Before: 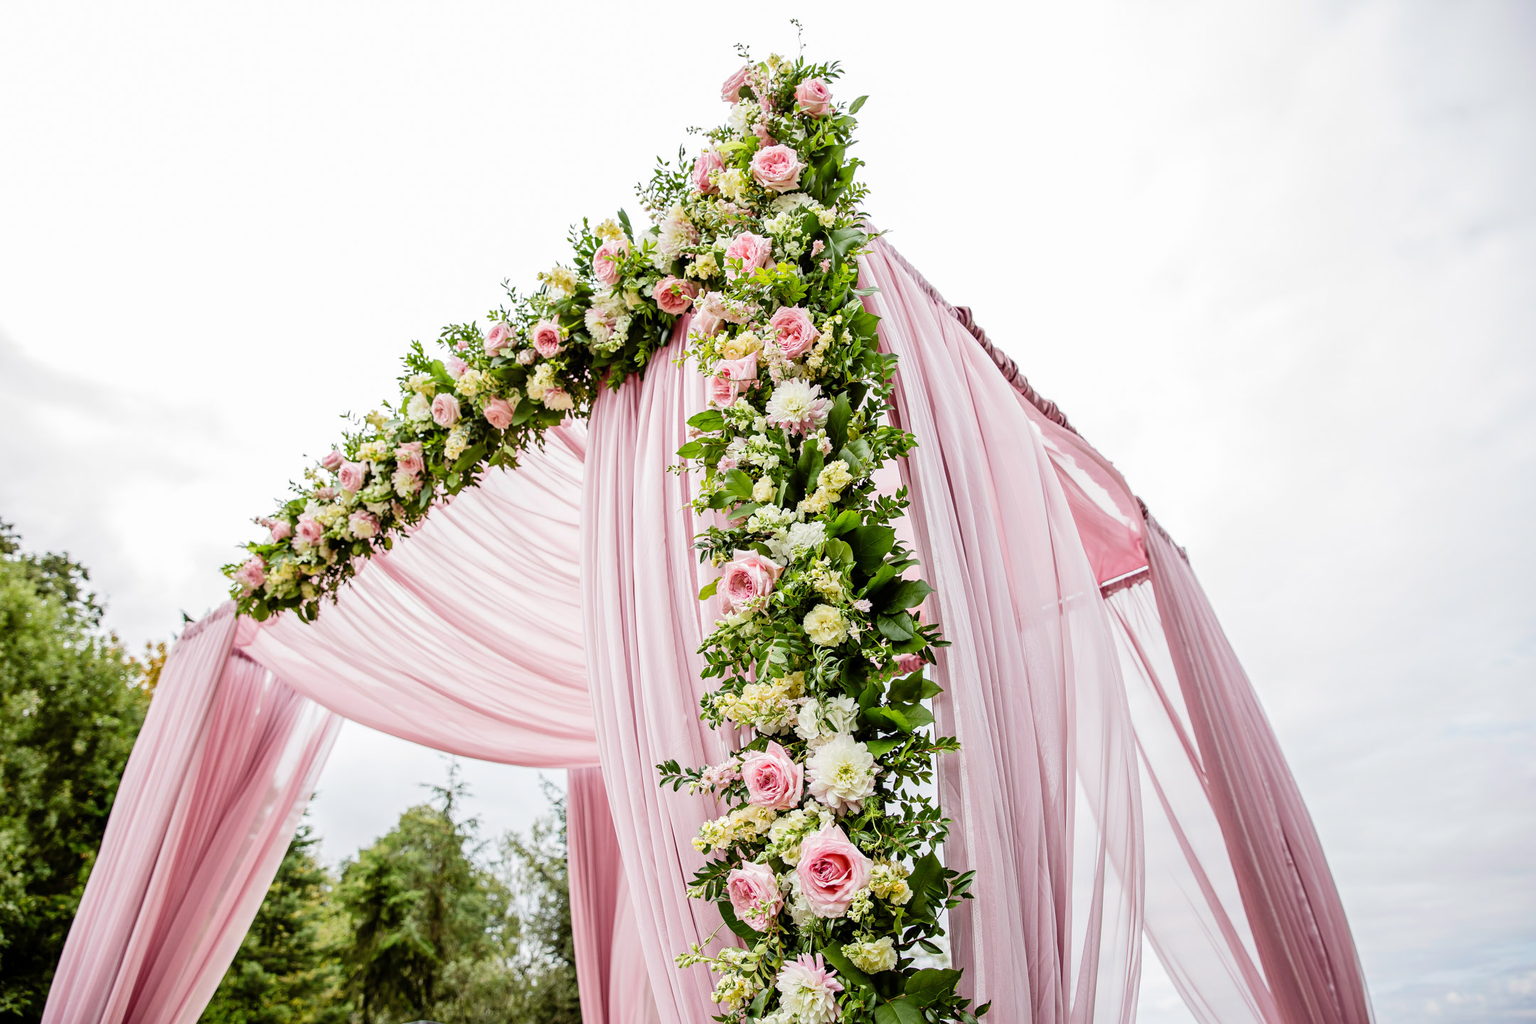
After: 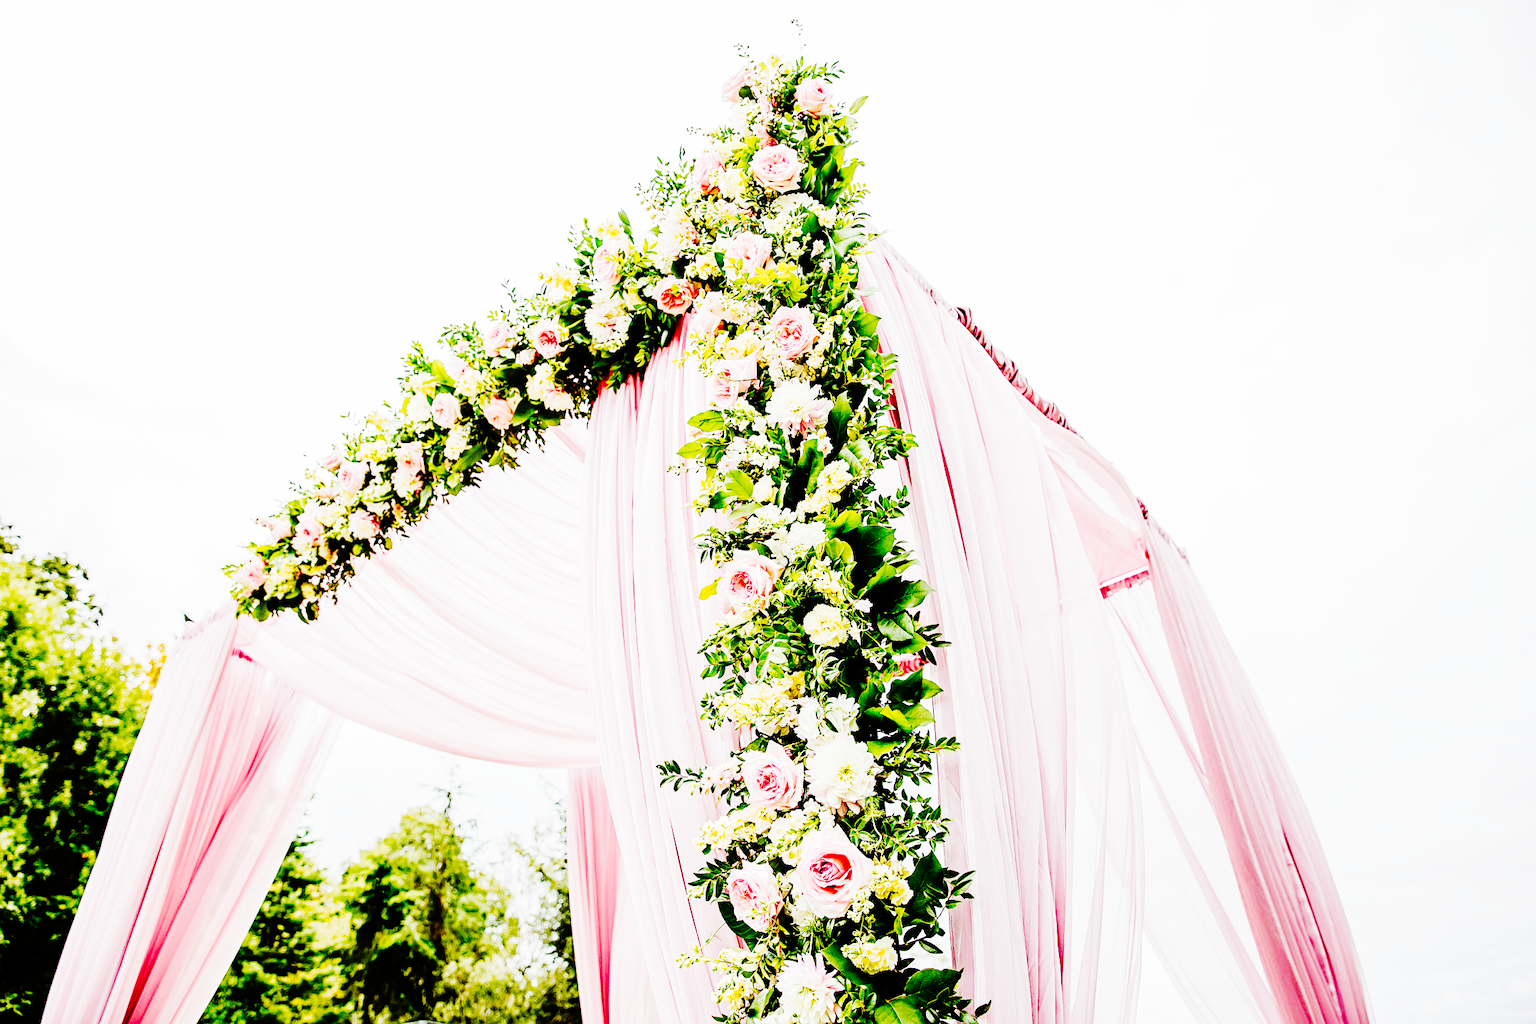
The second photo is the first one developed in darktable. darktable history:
sharpen: amount 0.217
base curve: curves: ch0 [(0, 0) (0.036, 0.01) (0.123, 0.254) (0.258, 0.504) (0.507, 0.748) (1, 1)], preserve colors none
tone curve: curves: ch0 [(0, 0) (0.055, 0.05) (0.258, 0.287) (0.434, 0.526) (0.517, 0.648) (0.745, 0.874) (1, 1)]; ch1 [(0, 0) (0.346, 0.307) (0.418, 0.383) (0.46, 0.439) (0.482, 0.493) (0.502, 0.503) (0.517, 0.514) (0.55, 0.561) (0.588, 0.603) (0.646, 0.688) (1, 1)]; ch2 [(0, 0) (0.346, 0.34) (0.431, 0.45) (0.485, 0.499) (0.5, 0.503) (0.527, 0.525) (0.545, 0.562) (0.679, 0.706) (1, 1)], preserve colors none
